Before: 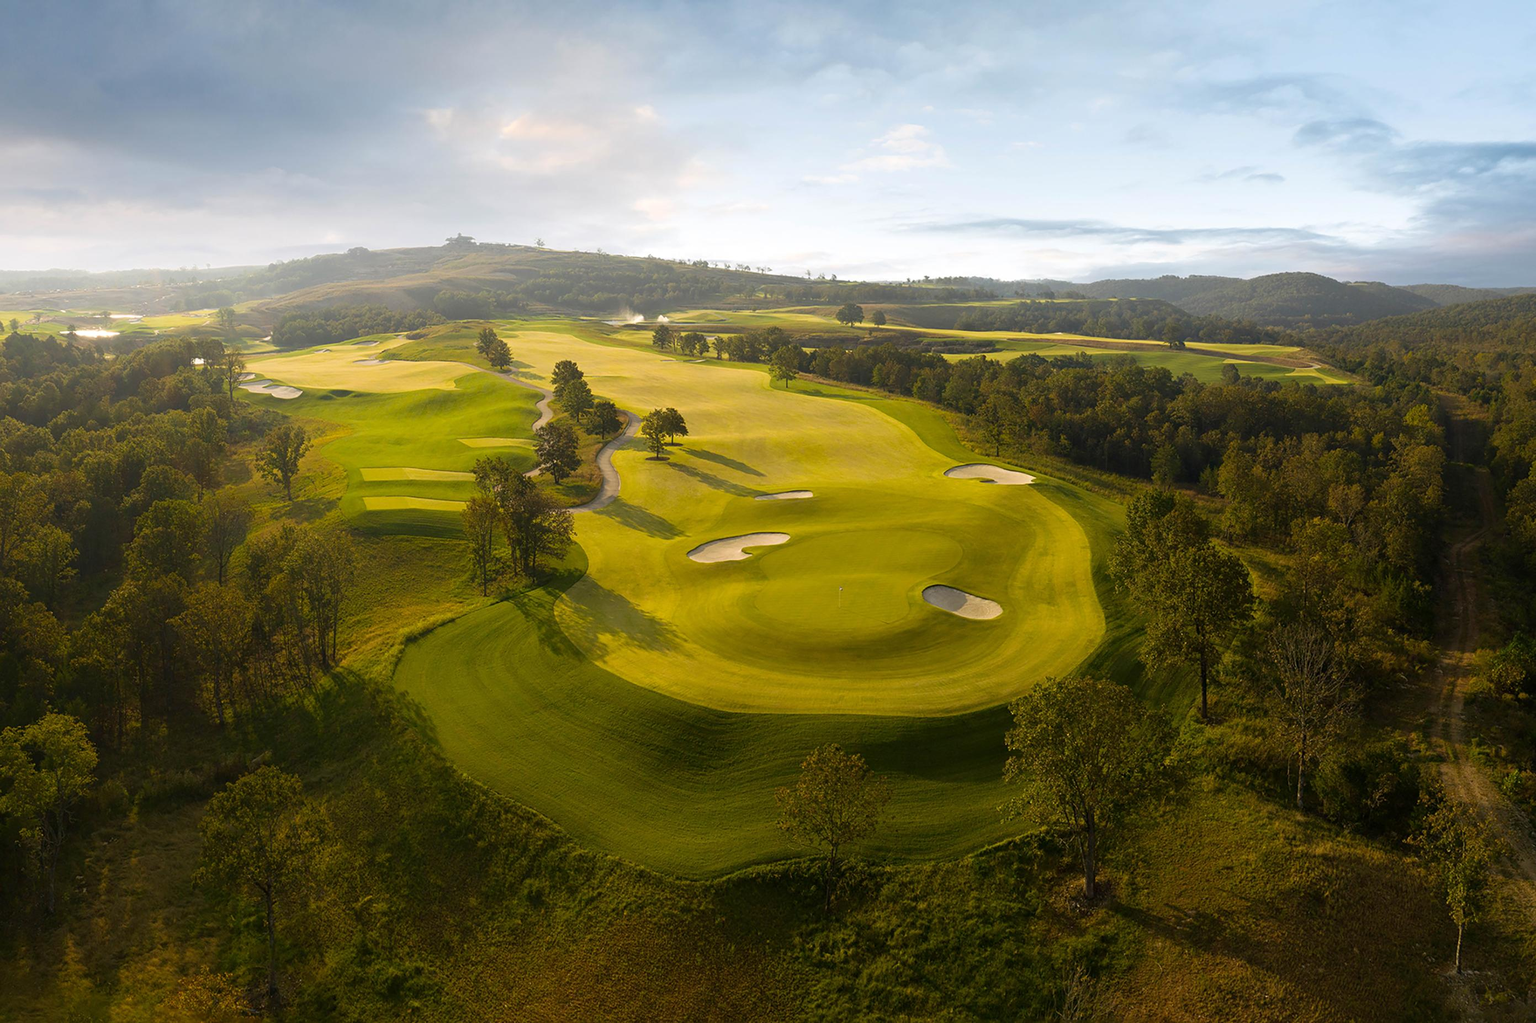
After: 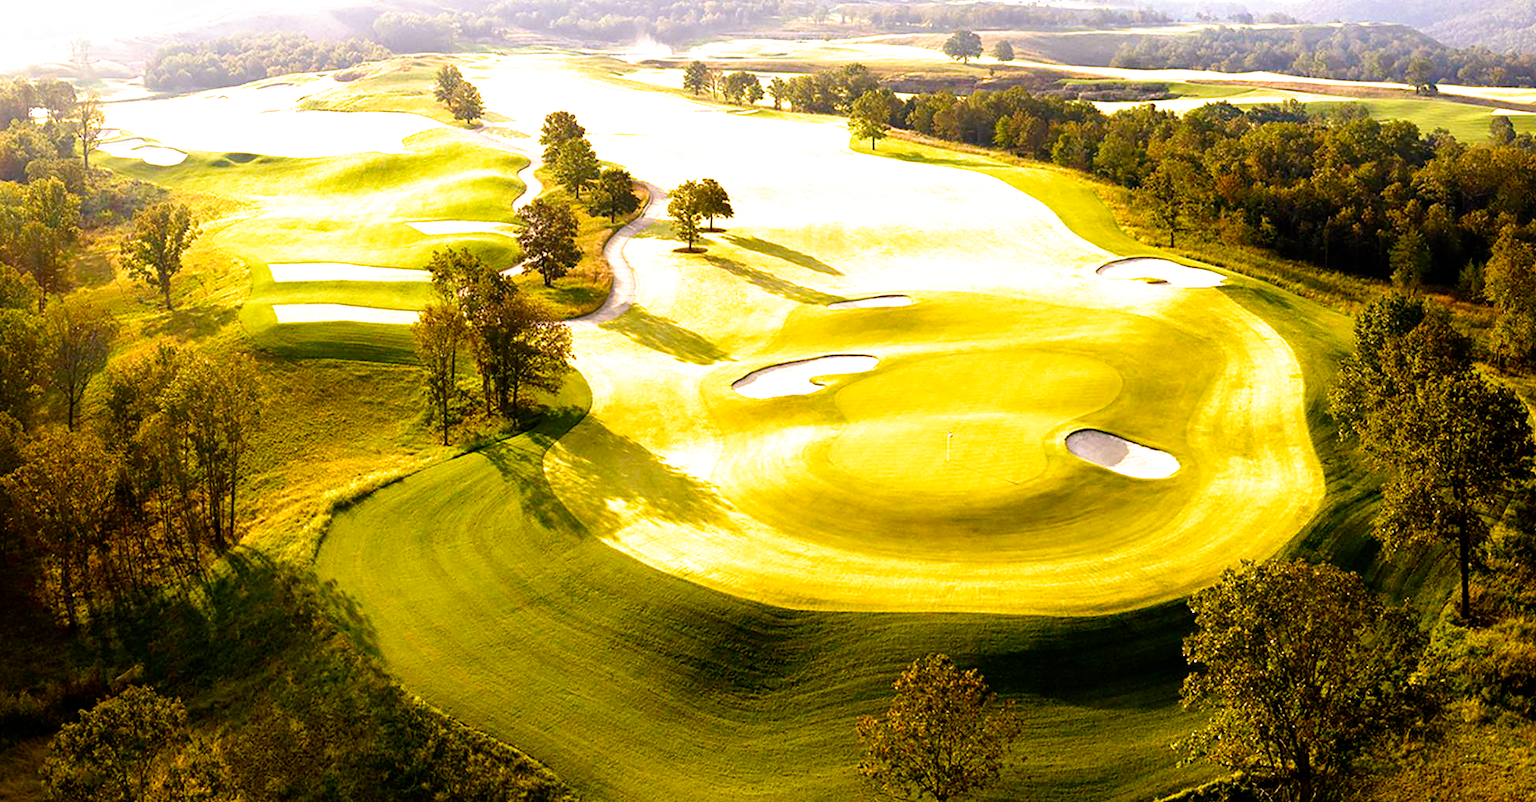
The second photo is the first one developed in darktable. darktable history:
white balance: red 1.066, blue 1.119
filmic rgb: black relative exposure -6.3 EV, white relative exposure 2.8 EV, threshold 3 EV, target black luminance 0%, hardness 4.6, latitude 67.35%, contrast 1.292, shadows ↔ highlights balance -3.5%, preserve chrominance no, color science v4 (2020), contrast in shadows soft, enable highlight reconstruction true
crop: left 11.123%, top 27.61%, right 18.3%, bottom 17.034%
exposure: black level correction 0, exposure 1.198 EV, compensate exposure bias true, compensate highlight preservation false
color balance rgb: shadows lift › luminance -20%, power › hue 72.24°, highlights gain › luminance 15%, global offset › hue 171.6°, perceptual saturation grading › highlights -15%, perceptual saturation grading › shadows 25%, global vibrance 30%, contrast 10%
